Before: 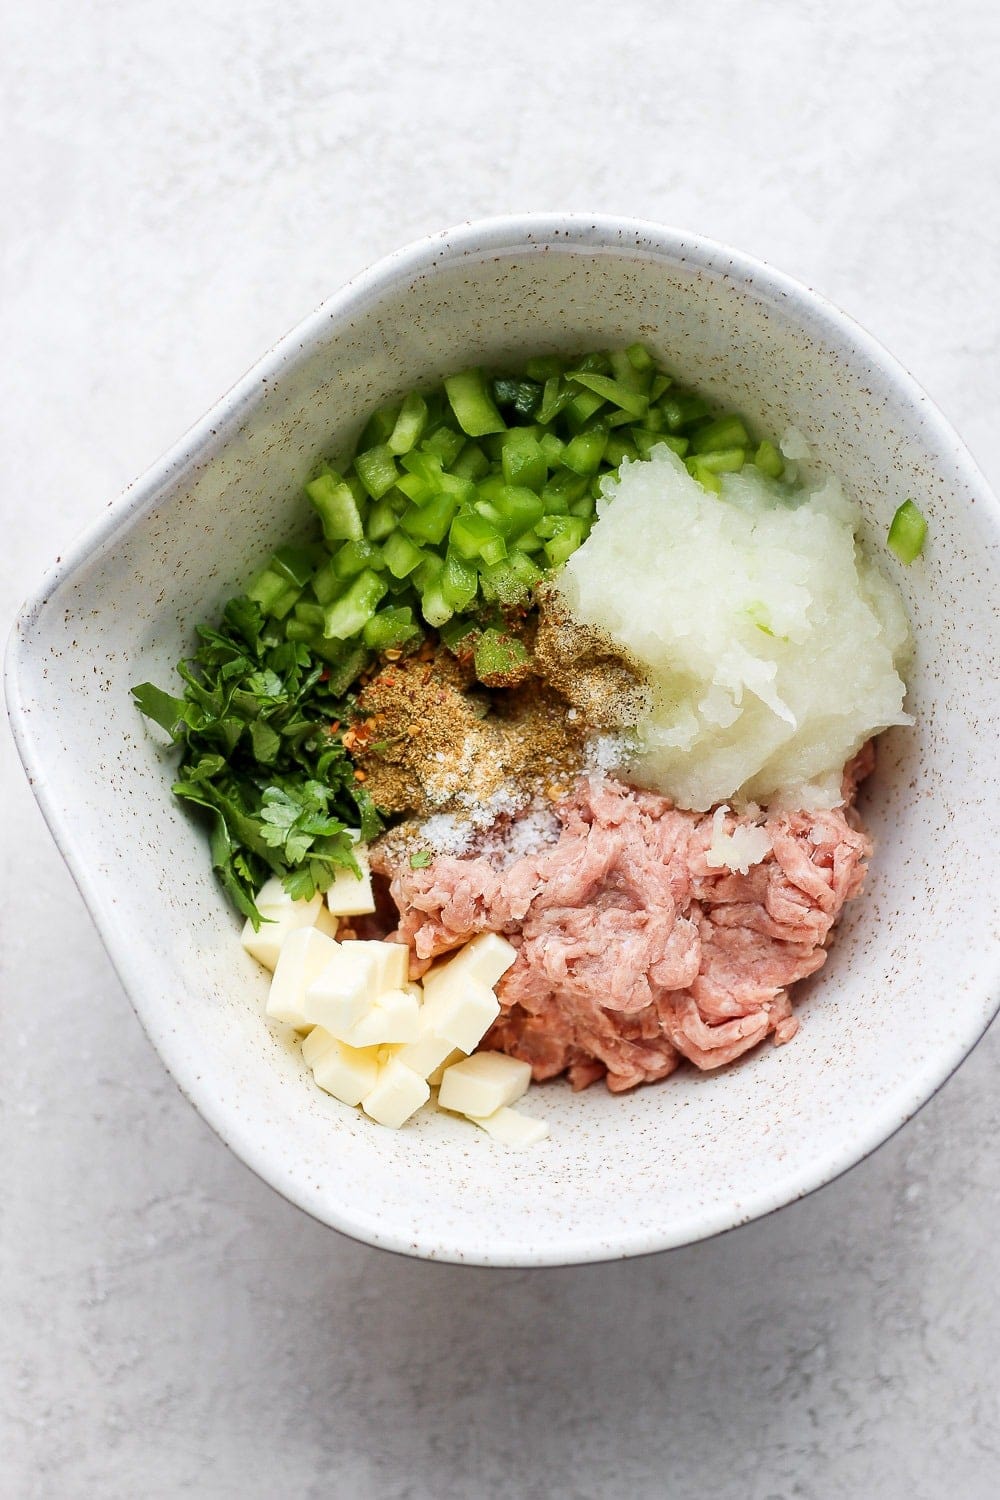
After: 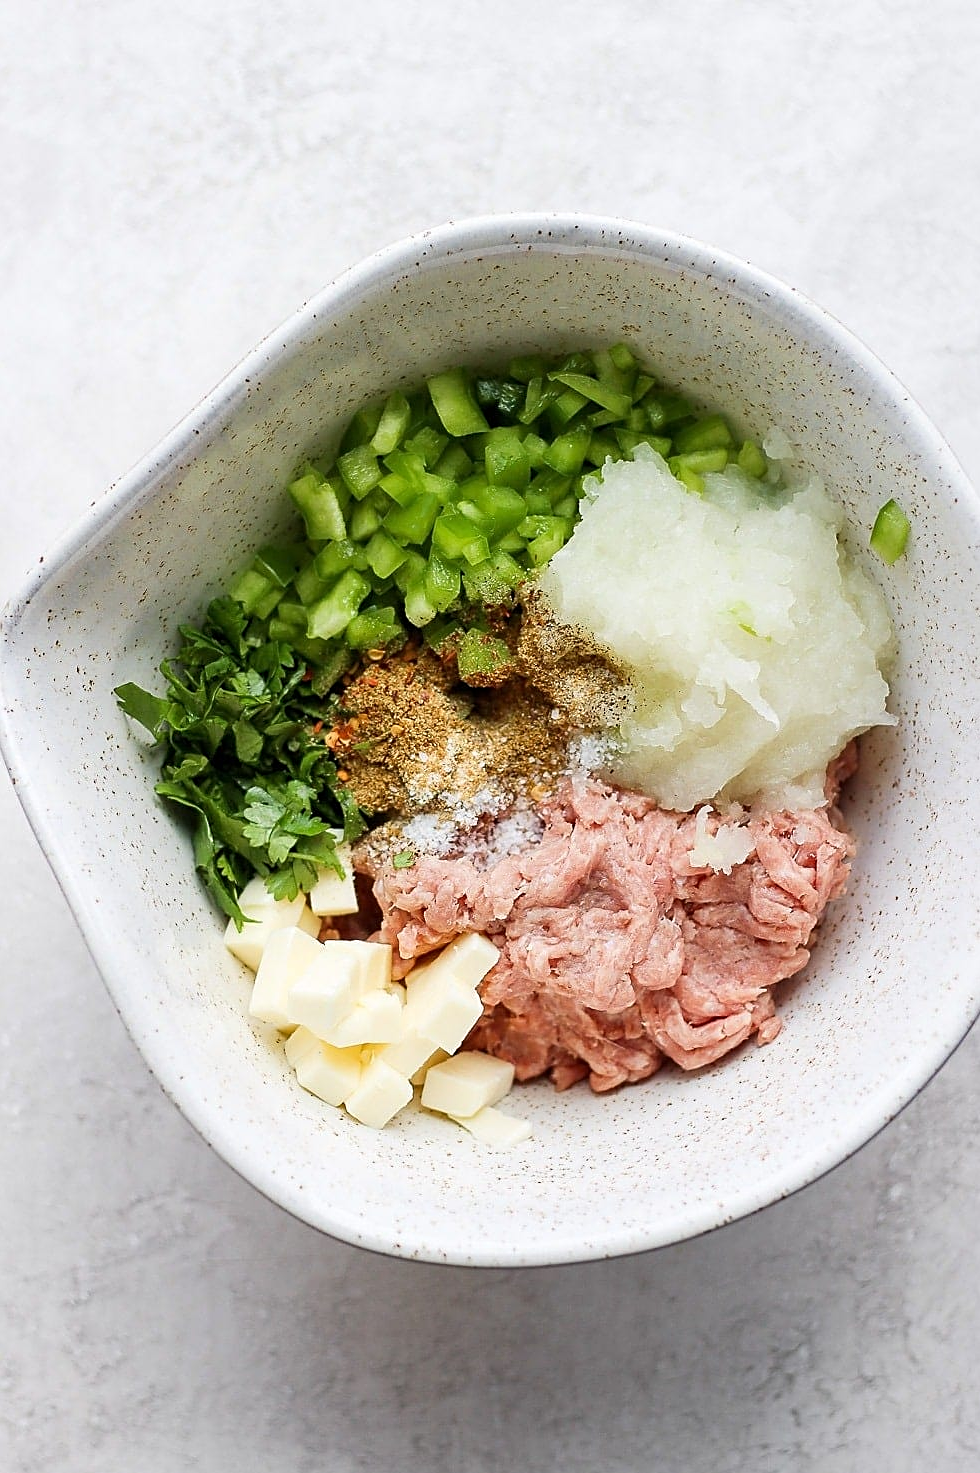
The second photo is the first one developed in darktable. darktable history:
crop: left 1.702%, right 0.271%, bottom 1.791%
sharpen: on, module defaults
